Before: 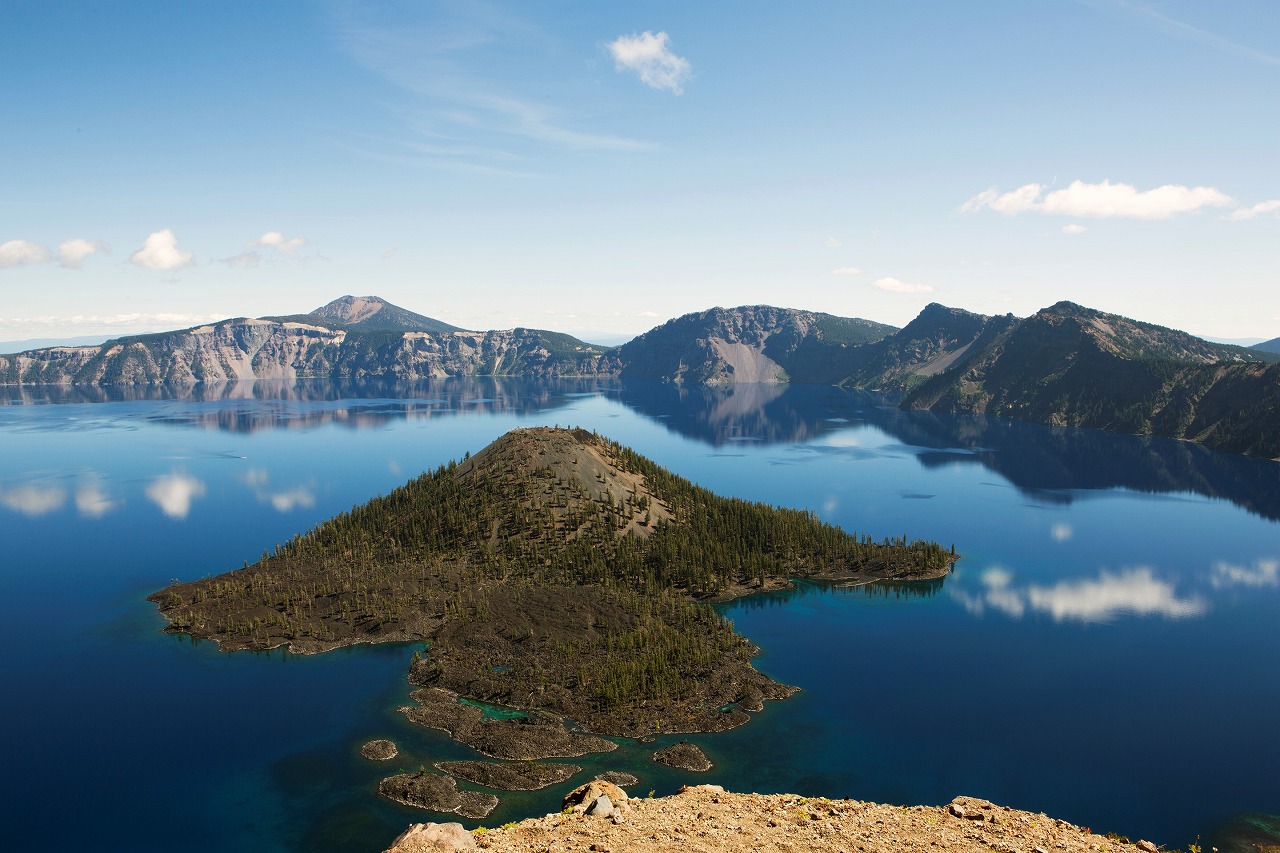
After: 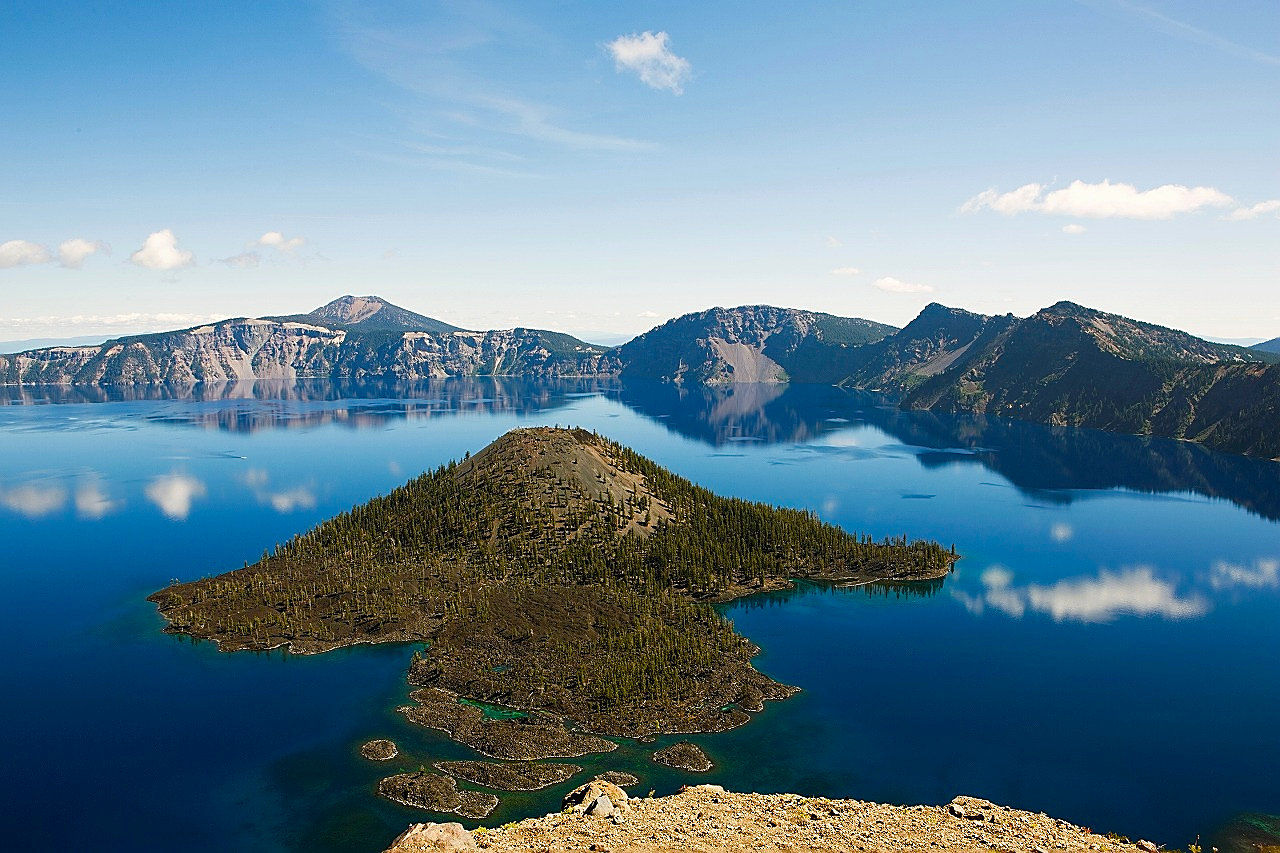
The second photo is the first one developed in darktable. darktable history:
sharpen: radius 1.368, amount 1.254, threshold 0.631
color balance rgb: perceptual saturation grading › global saturation 20%, perceptual saturation grading › highlights -25.841%, perceptual saturation grading › shadows 25.845%, global vibrance 20%
